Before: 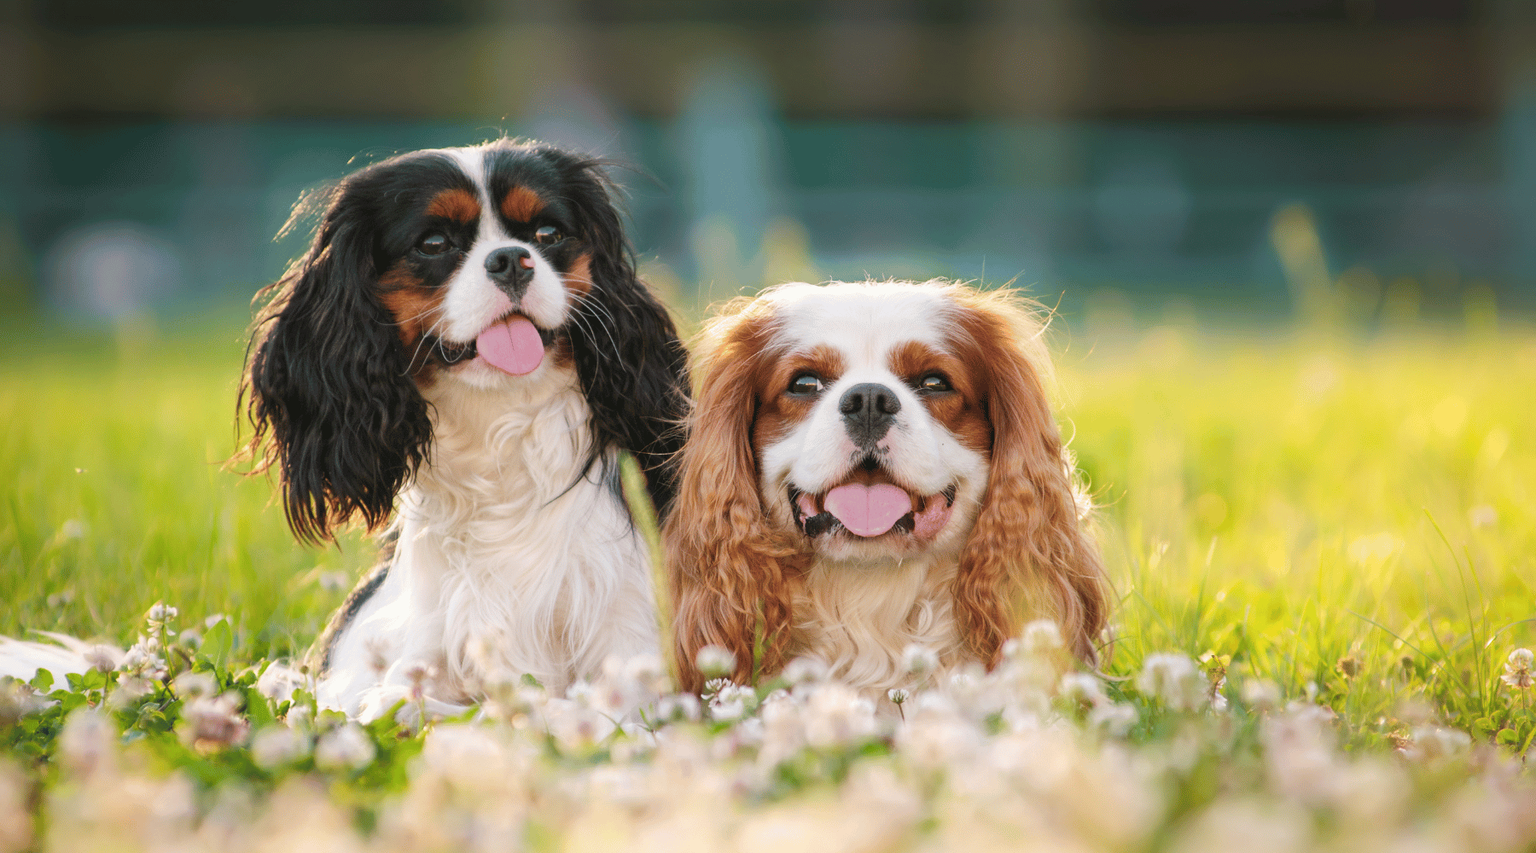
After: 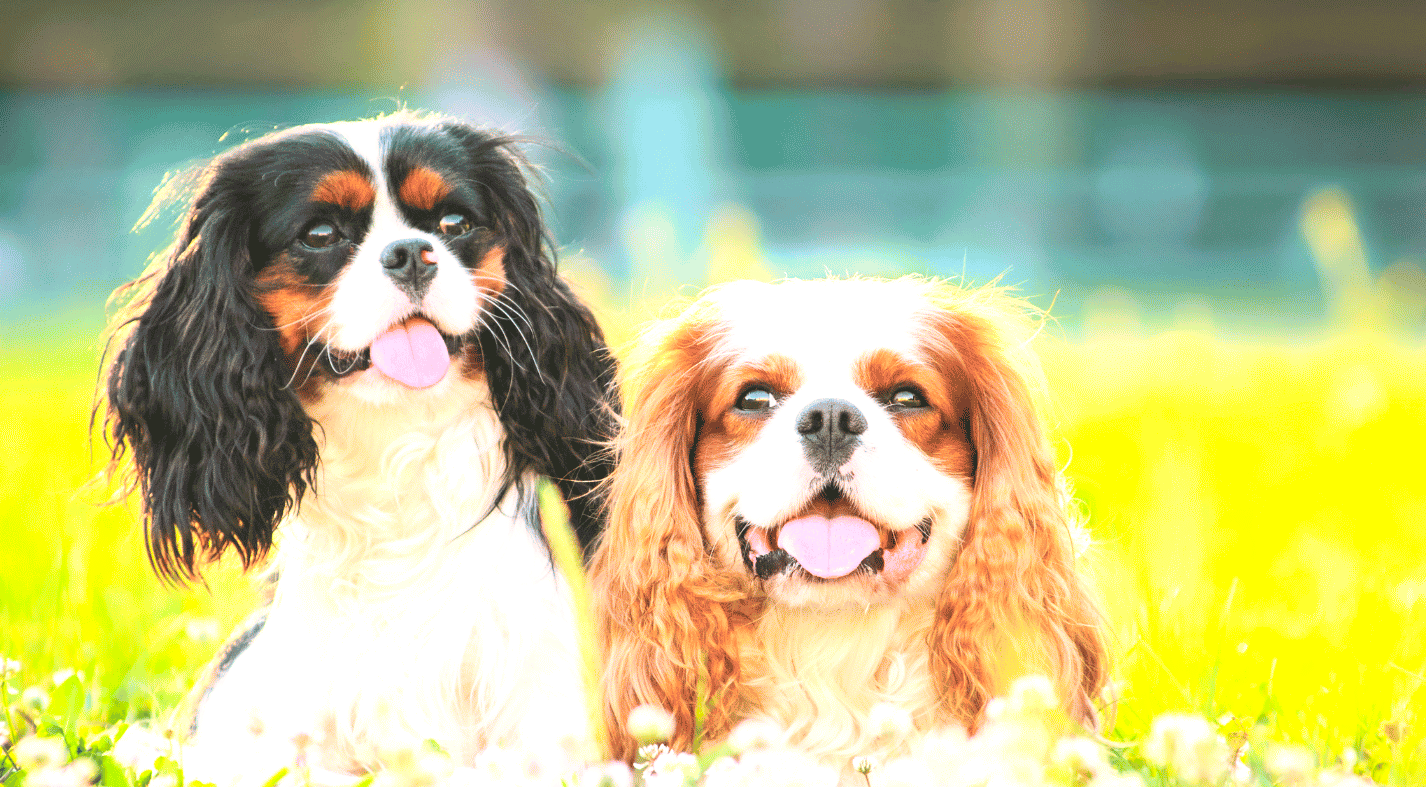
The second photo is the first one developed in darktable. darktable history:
contrast brightness saturation: contrast 0.201, brightness 0.167, saturation 0.228
exposure: exposure 1.141 EV, compensate highlight preservation false
crop and rotate: left 10.459%, top 5.115%, right 10.304%, bottom 16.15%
